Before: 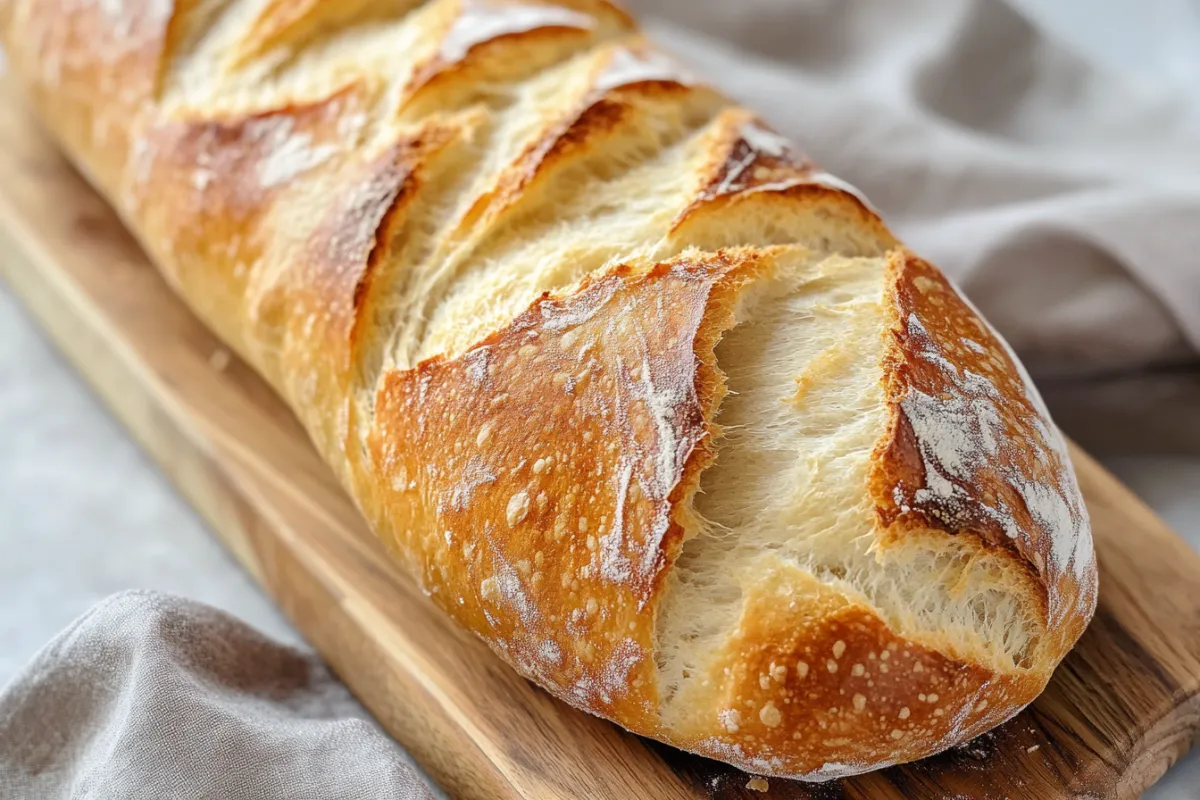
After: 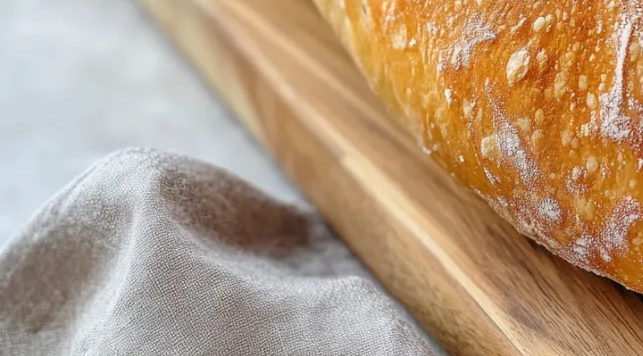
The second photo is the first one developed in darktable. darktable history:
crop and rotate: top 55.346%, right 46.381%, bottom 0.134%
